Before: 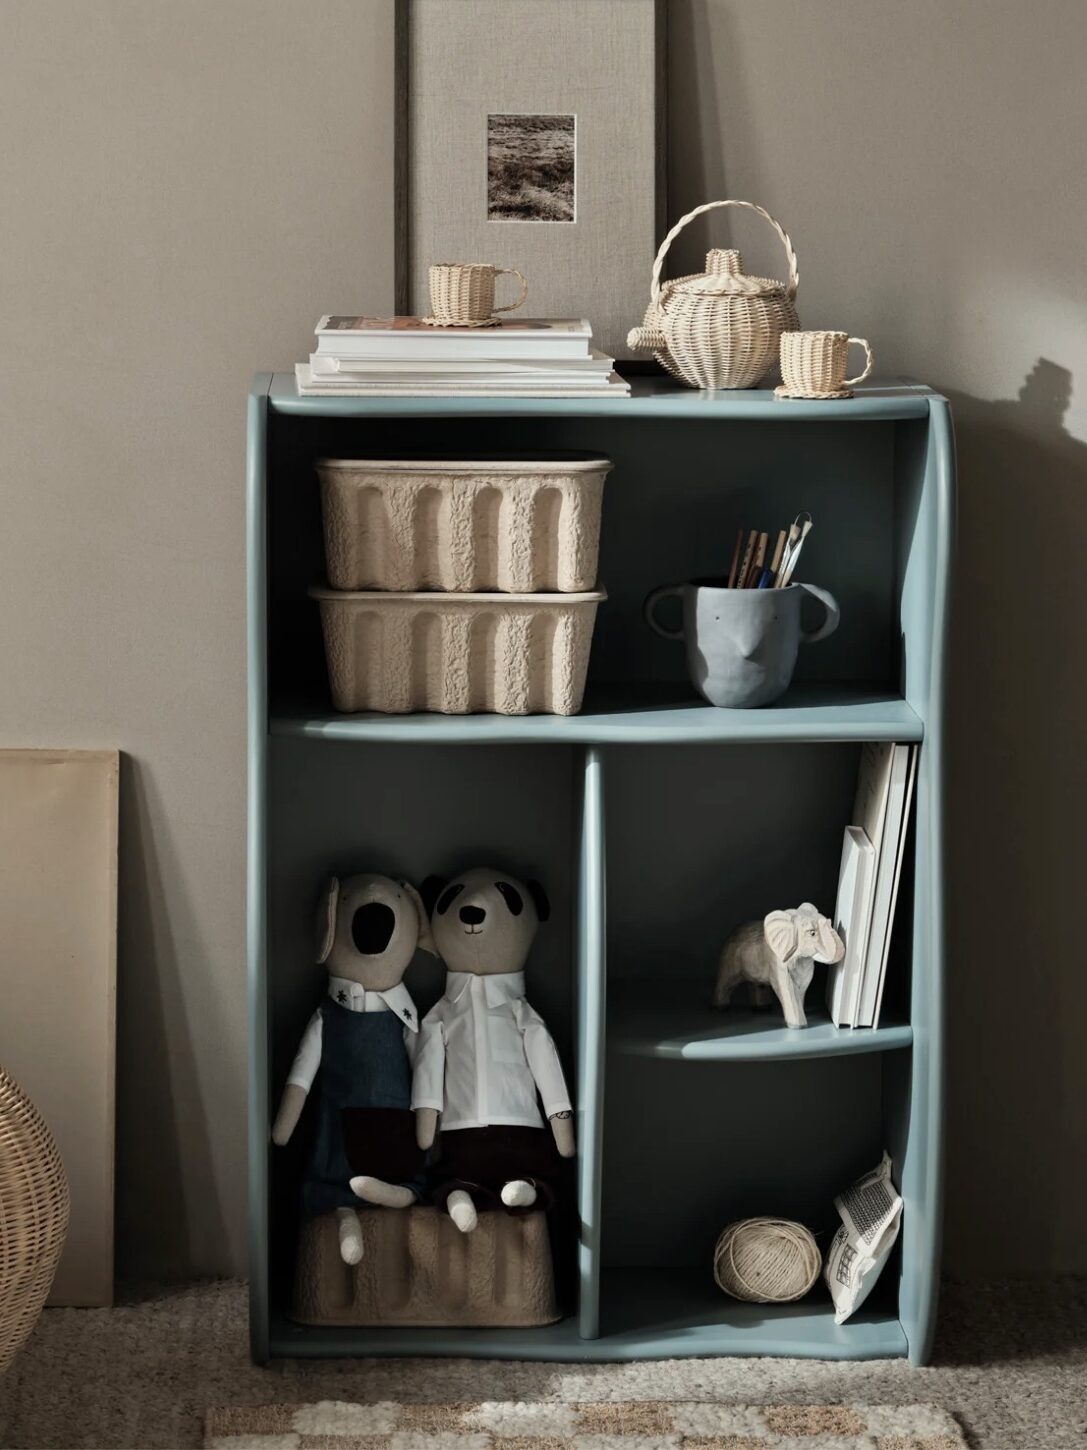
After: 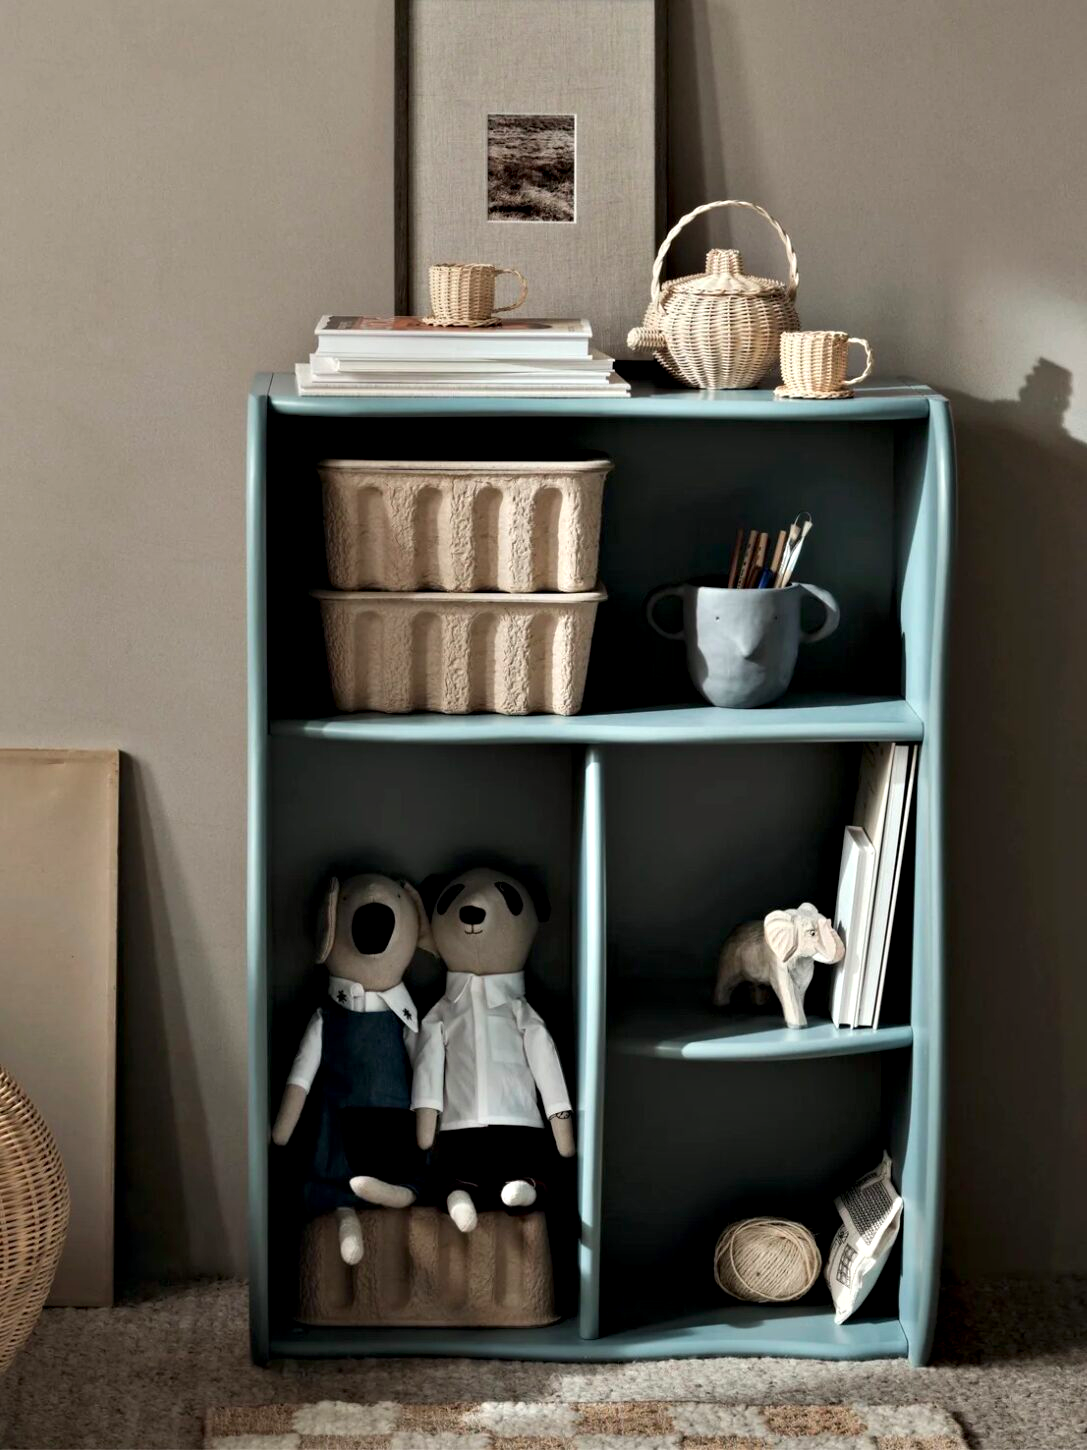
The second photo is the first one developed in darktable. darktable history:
contrast equalizer: y [[0.528, 0.548, 0.563, 0.562, 0.546, 0.526], [0.55 ×6], [0 ×6], [0 ×6], [0 ×6]]
